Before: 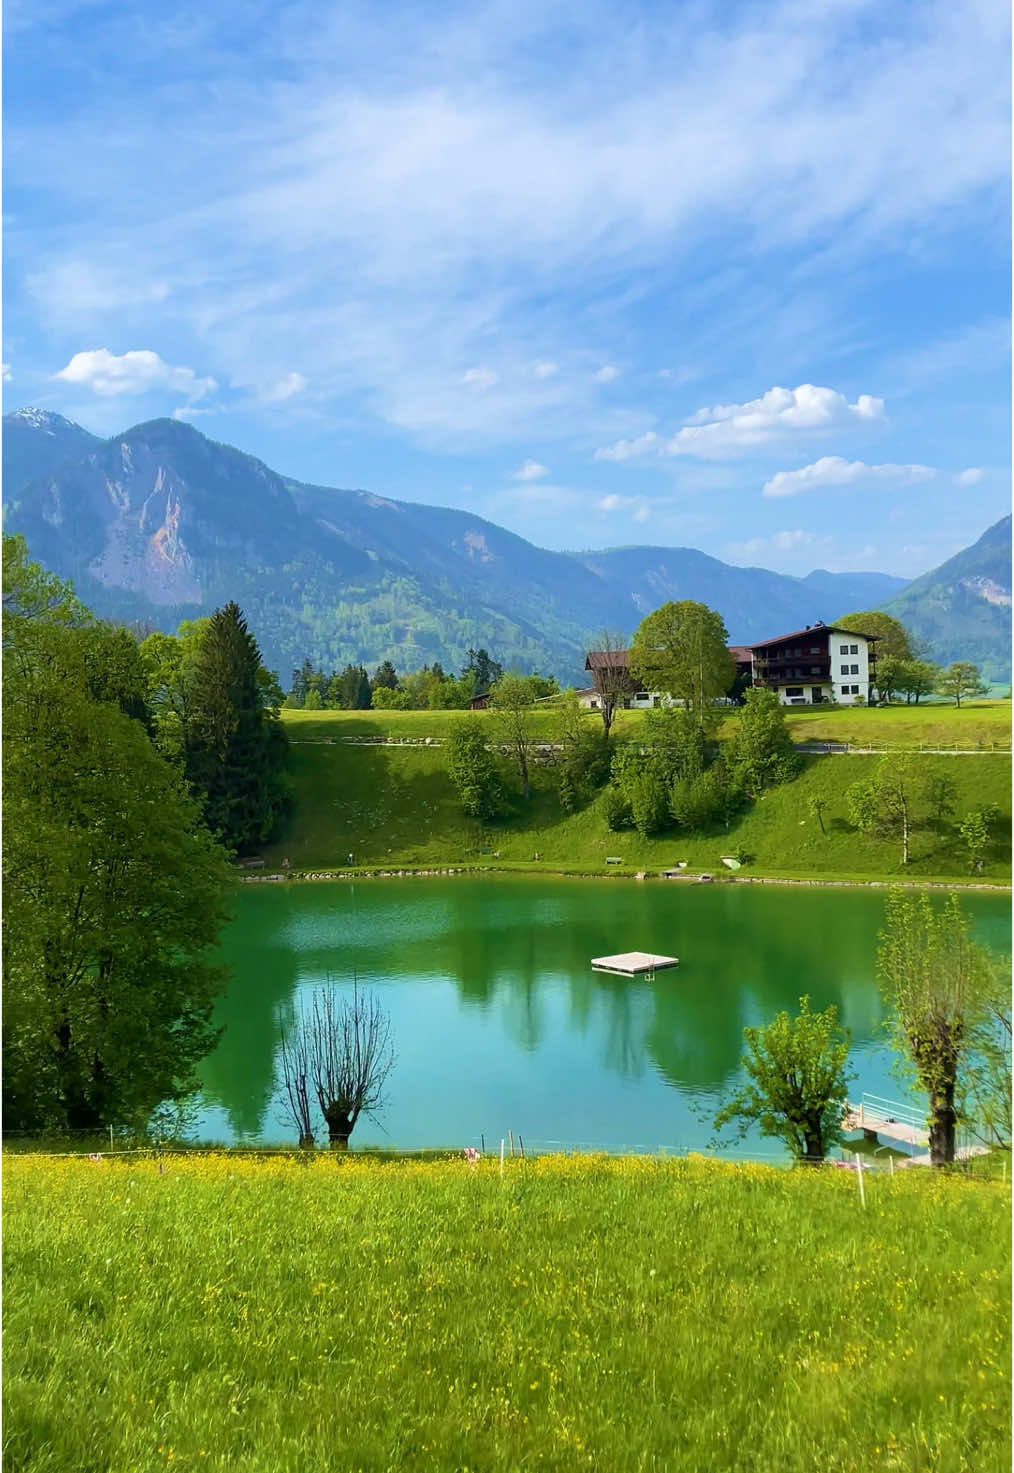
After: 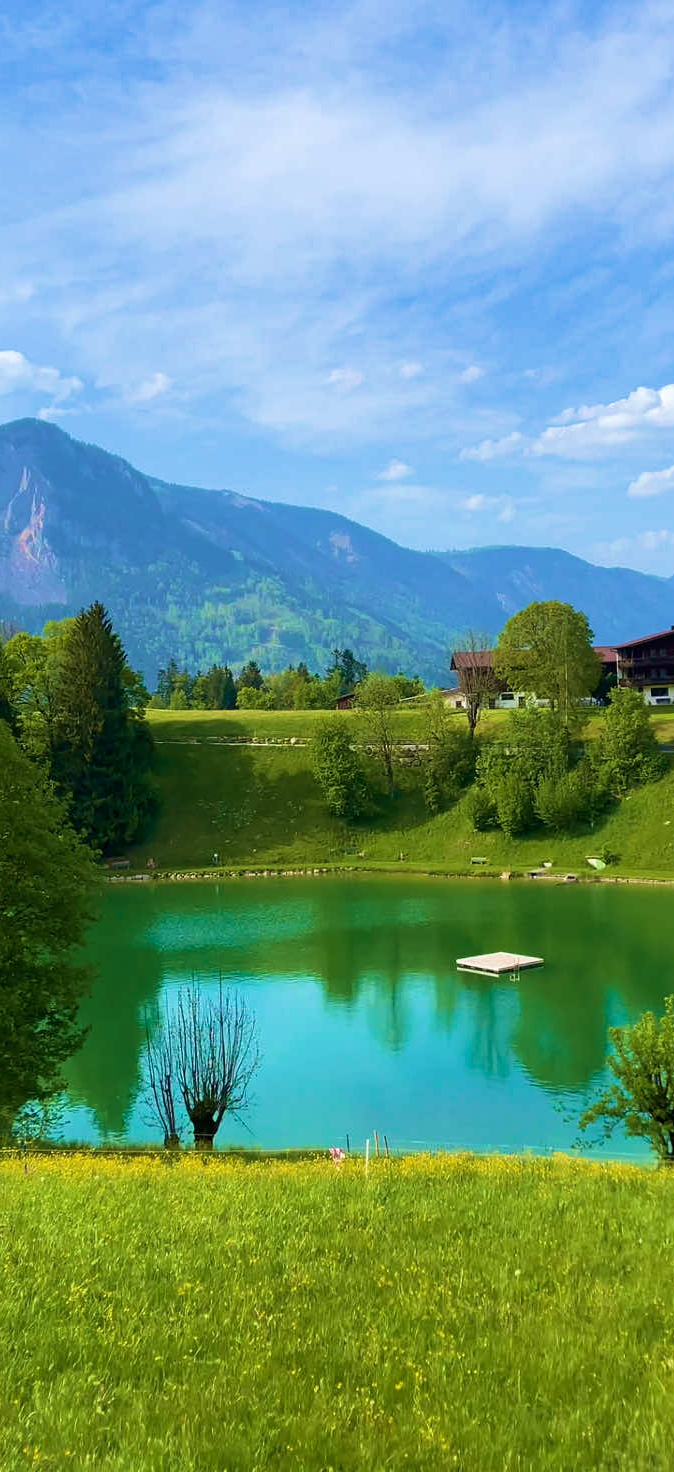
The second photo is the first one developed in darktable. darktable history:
crop and rotate: left 13.372%, right 20.066%
velvia: strength 44.51%
